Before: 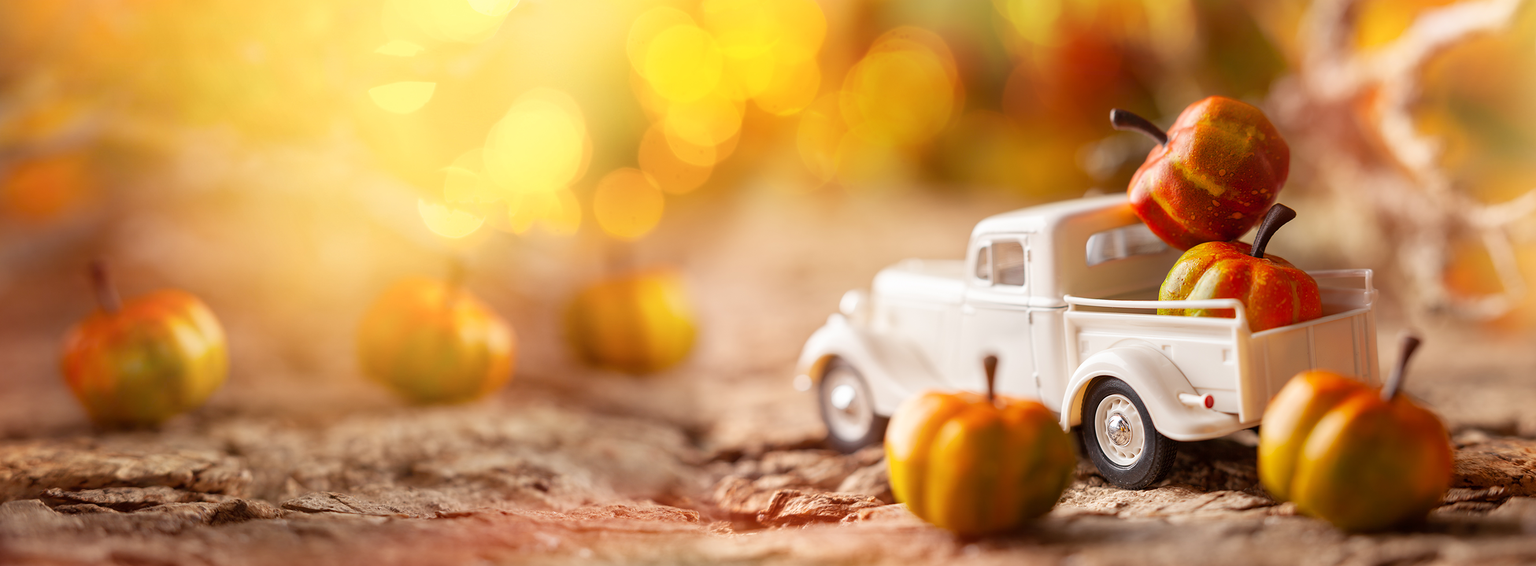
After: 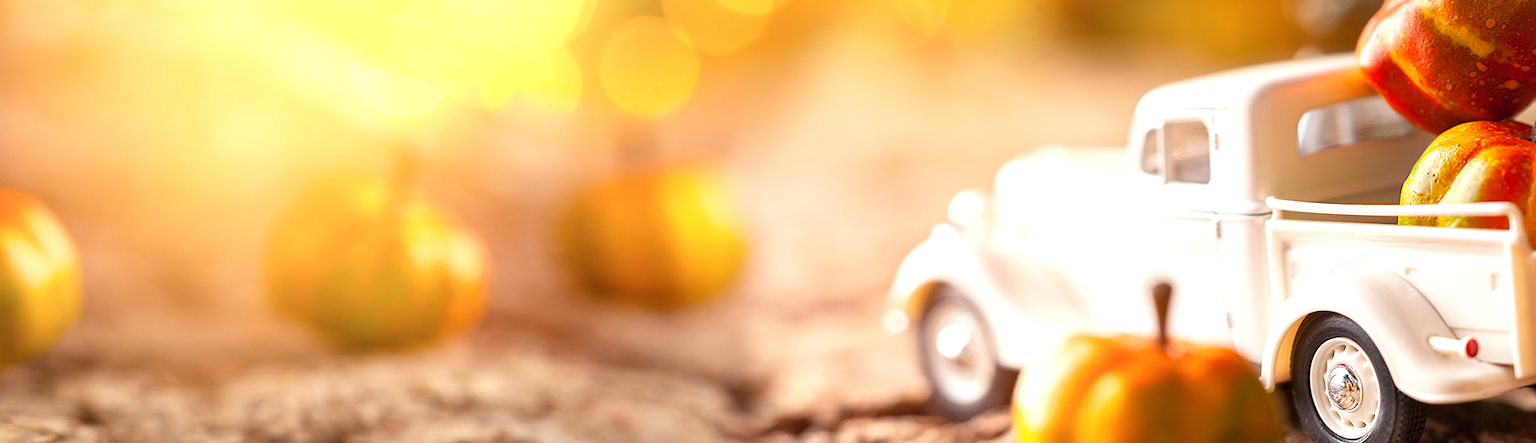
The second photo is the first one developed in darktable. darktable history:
exposure: black level correction 0, exposure 0.5 EV, compensate highlight preservation false
crop: left 11.123%, top 27.61%, right 18.3%, bottom 17.034%
